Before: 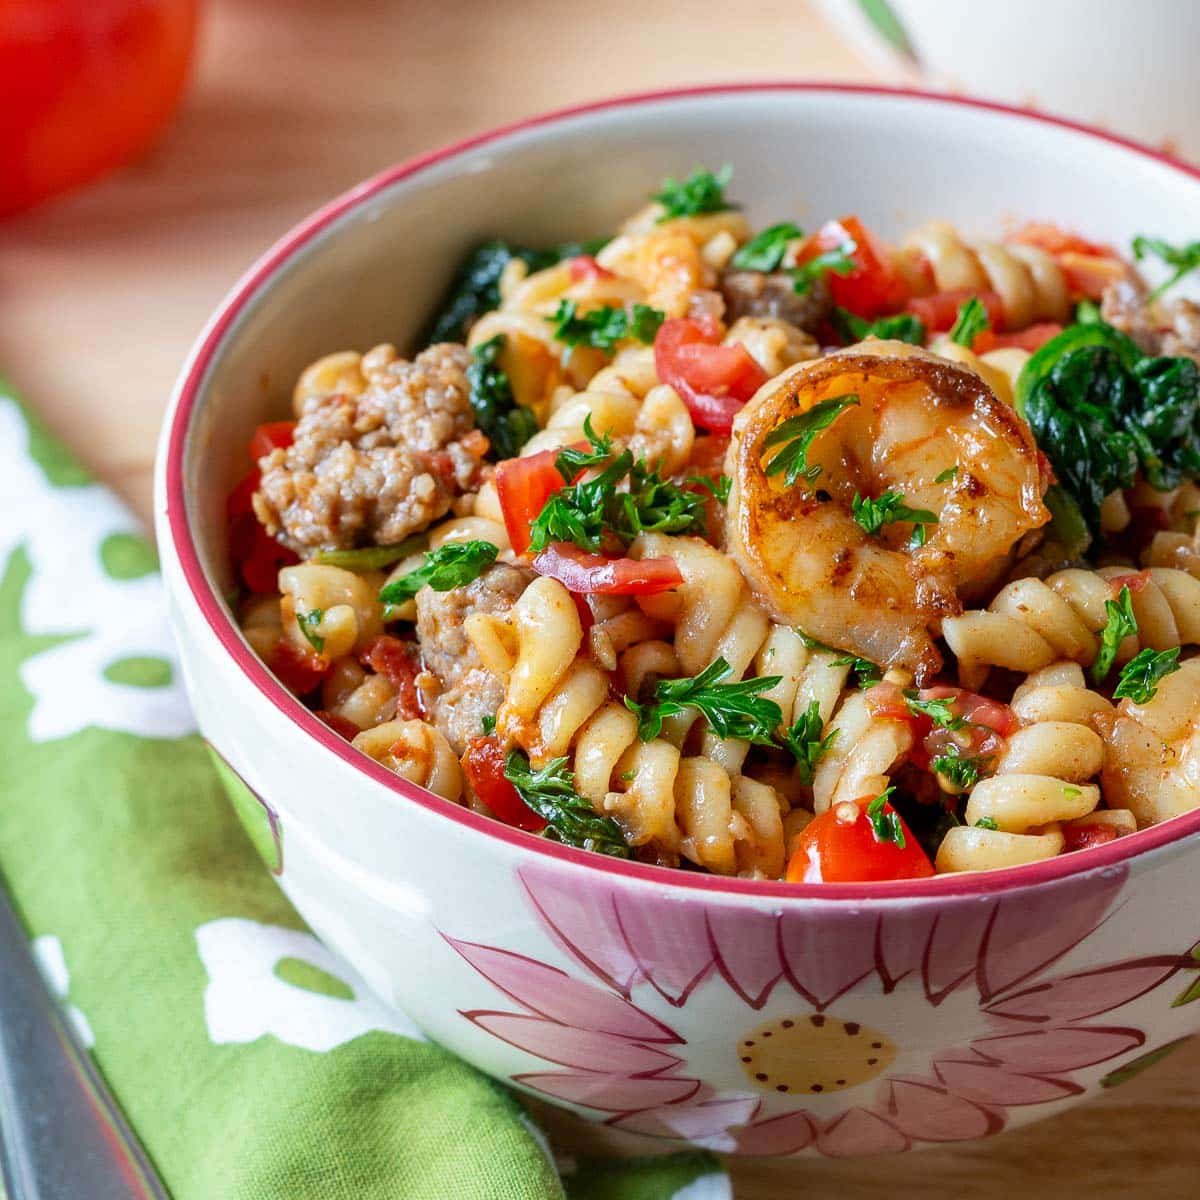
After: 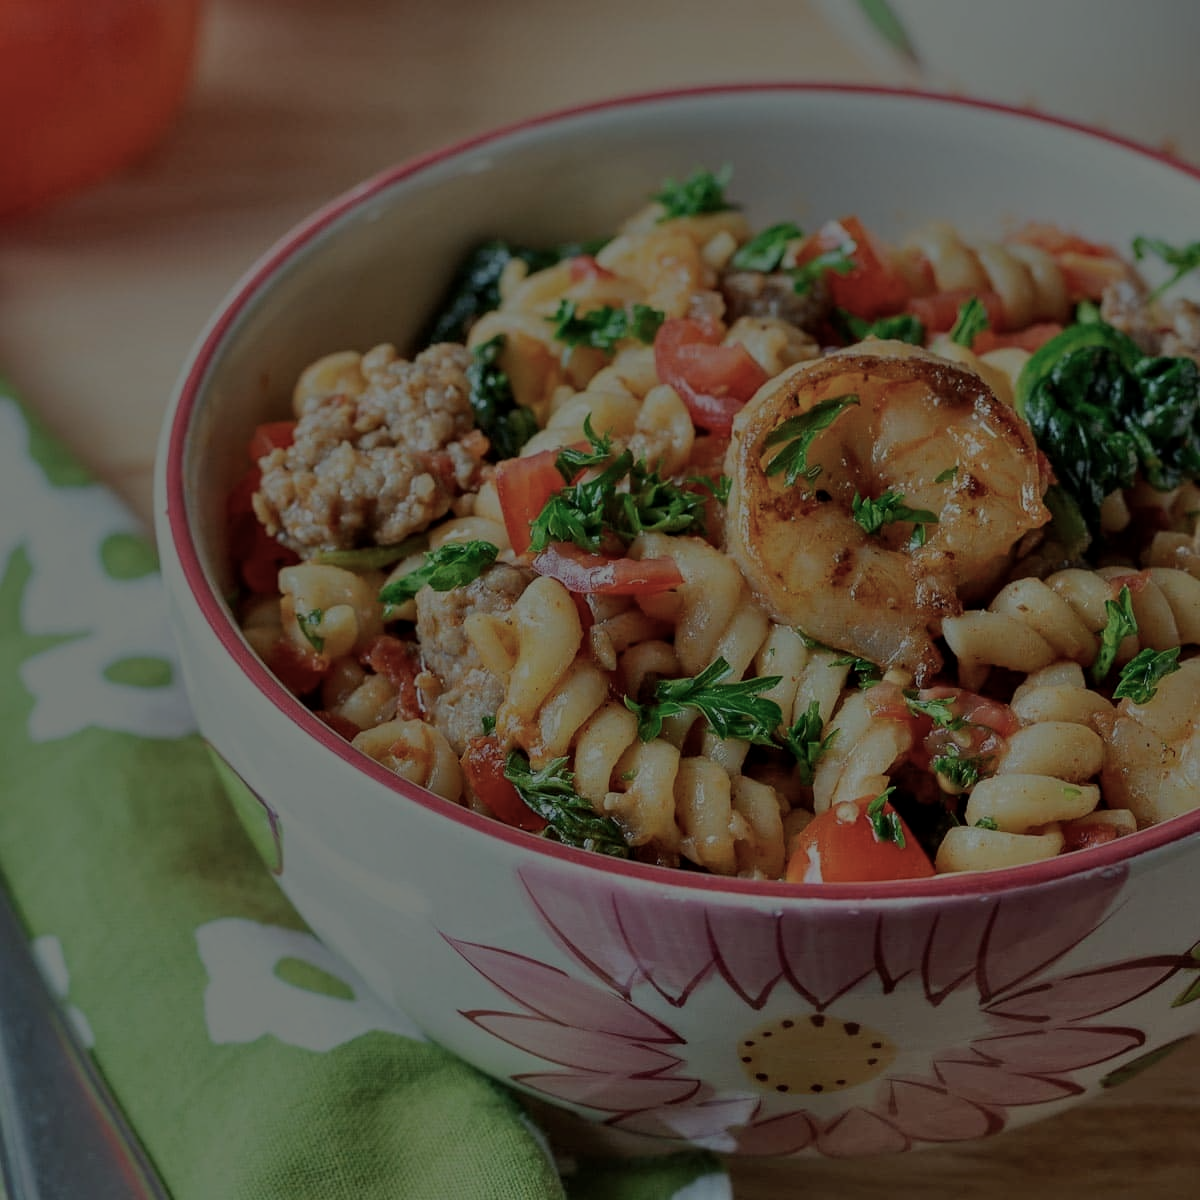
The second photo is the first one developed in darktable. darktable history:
color correction: highlights a* -4.73, highlights b* 5.06, saturation 0.97
contrast equalizer: y [[0.5, 0.504, 0.515, 0.527, 0.535, 0.534], [0.5 ×6], [0.491, 0.387, 0.179, 0.068, 0.068, 0.068], [0 ×5, 0.023], [0 ×6]]
shadows and highlights: shadows 43.71, white point adjustment -1.46, soften with gaussian
color balance rgb: perceptual brilliance grading › global brilliance -48.39%
